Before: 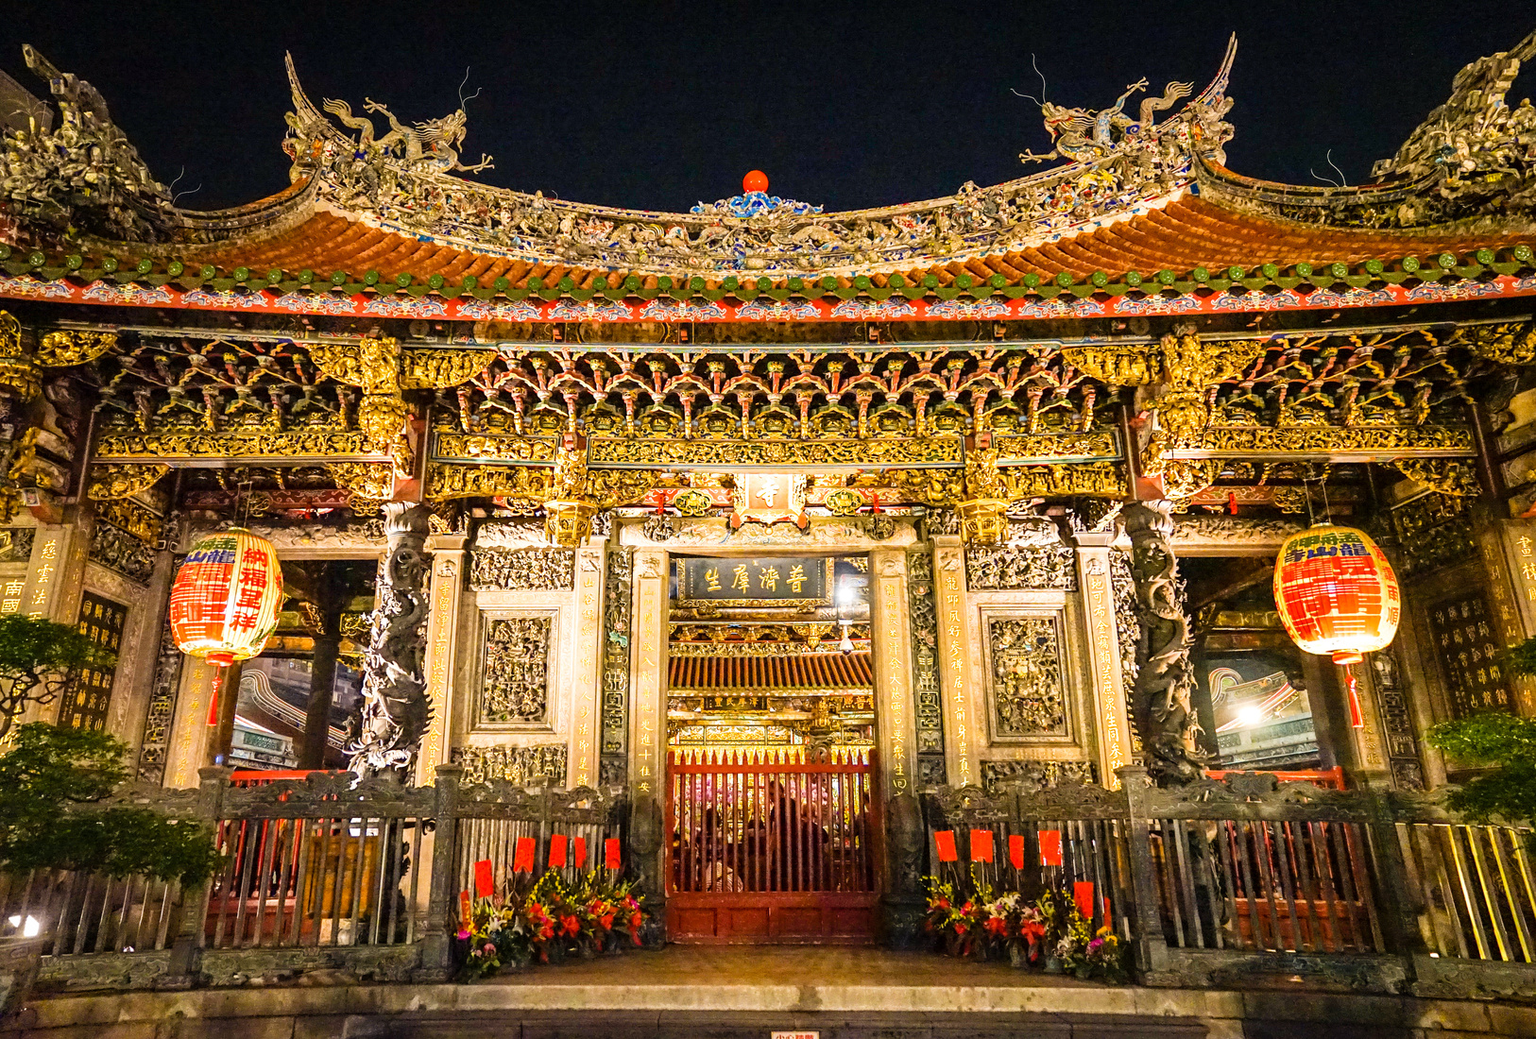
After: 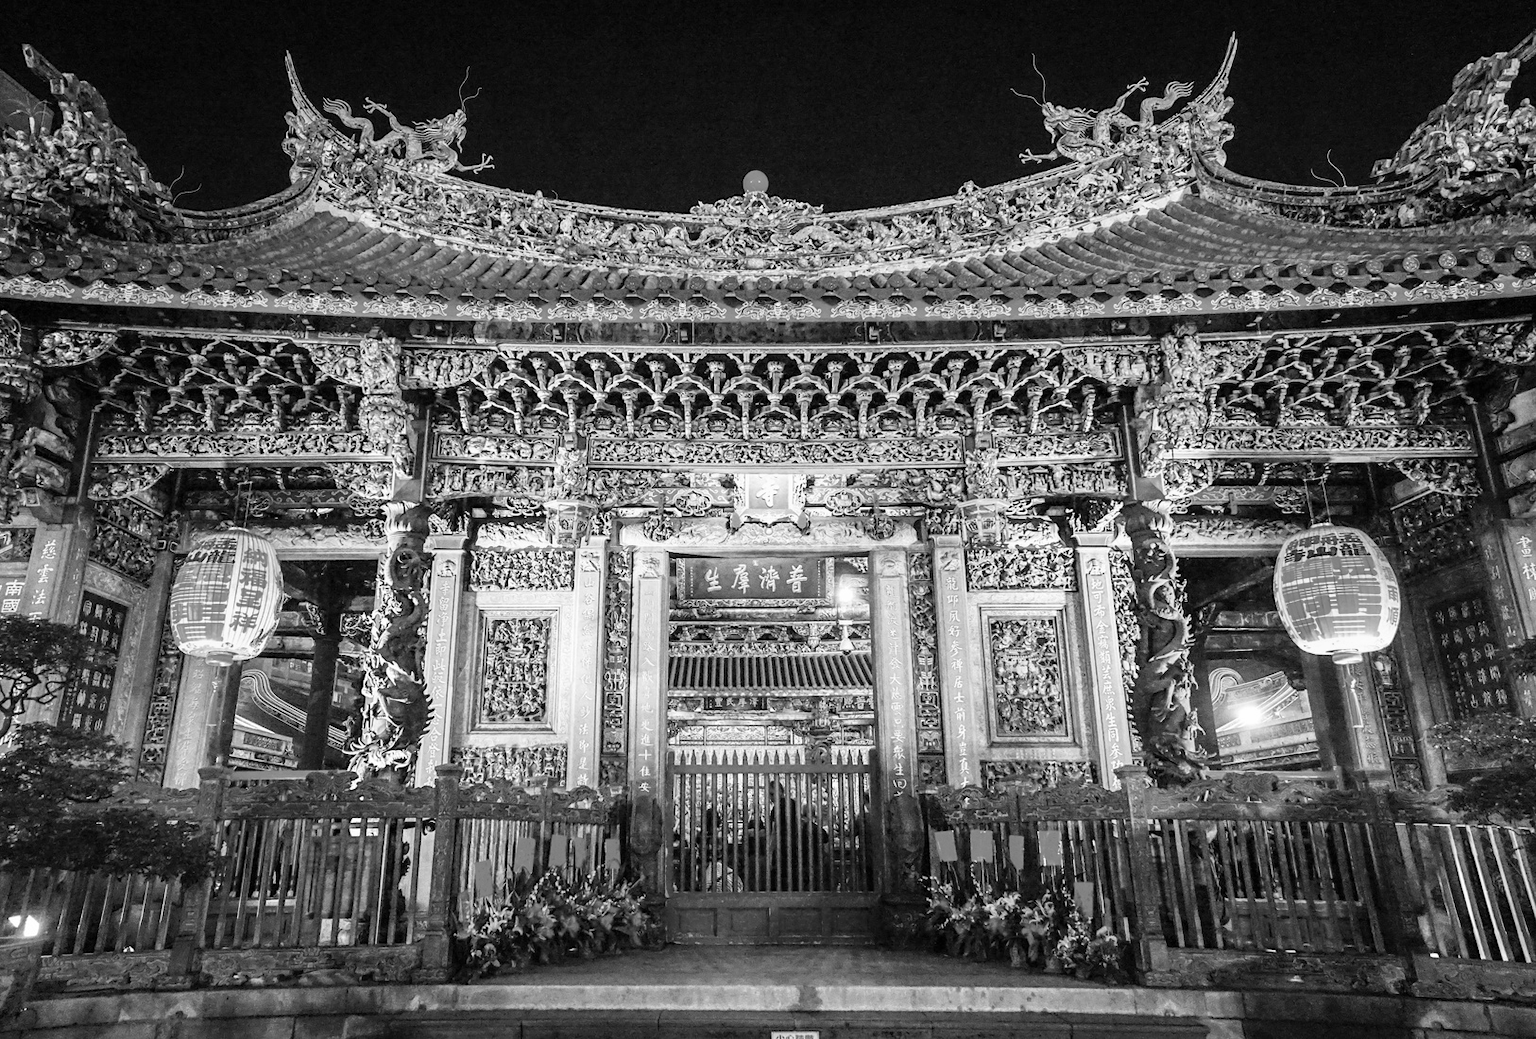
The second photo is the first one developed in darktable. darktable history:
monochrome: a -3.63, b -0.465
